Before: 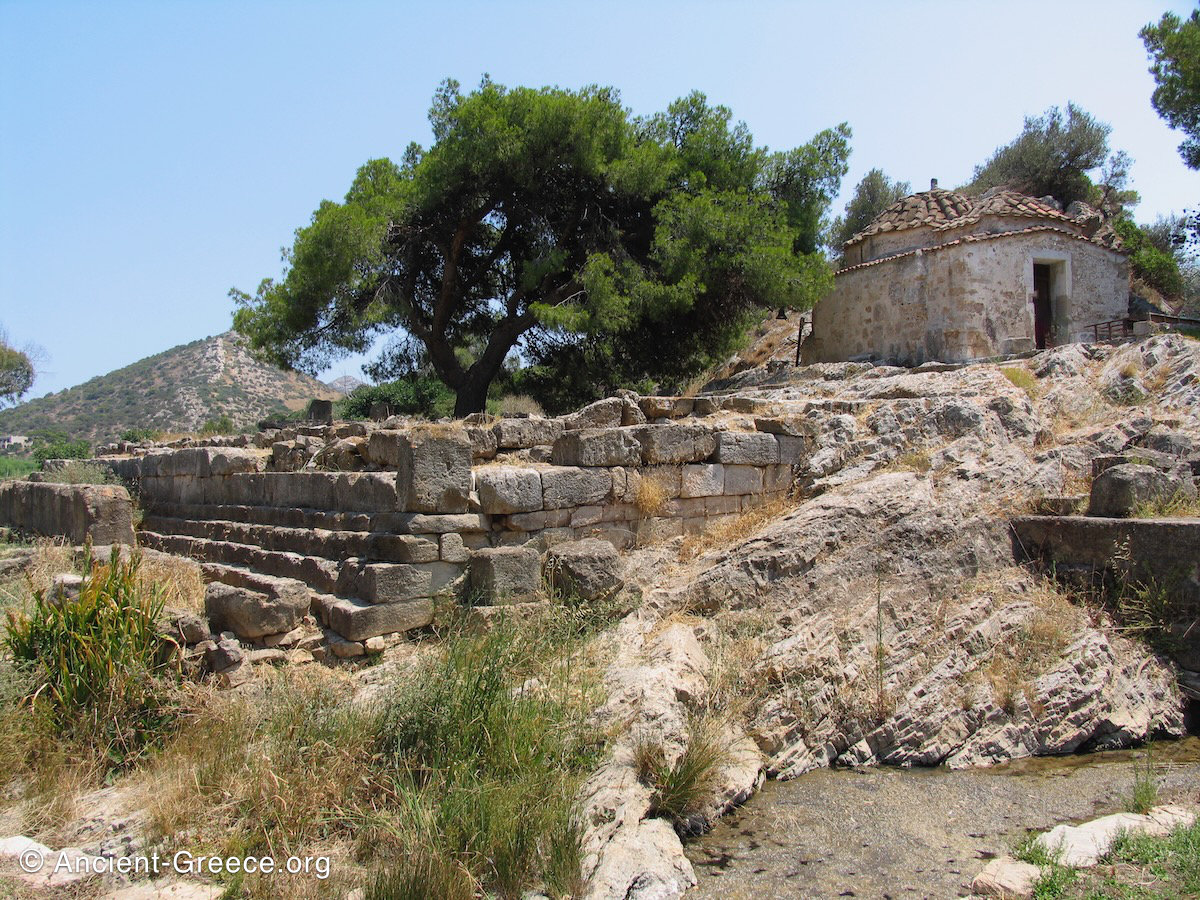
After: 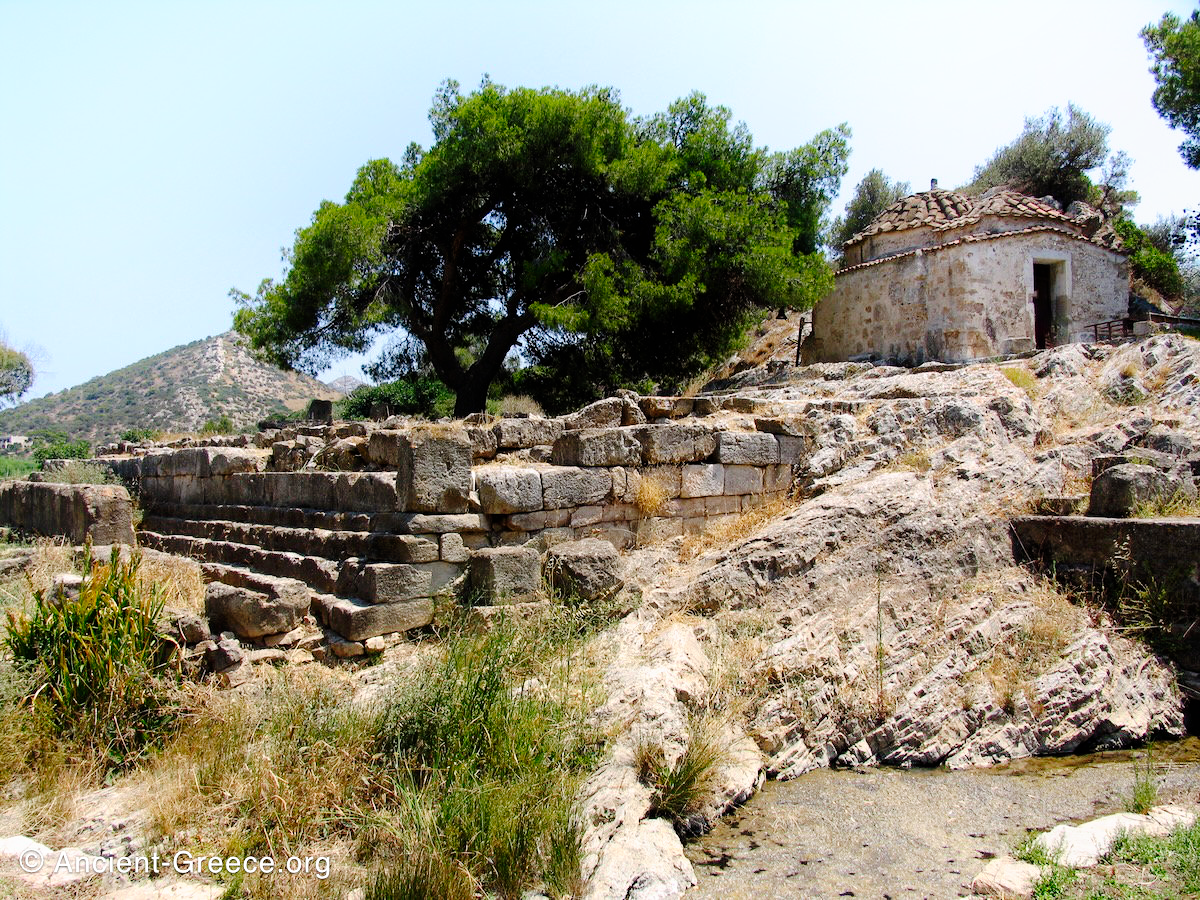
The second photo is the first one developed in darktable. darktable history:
shadows and highlights: shadows -40.15, highlights 62.88, soften with gaussian
tone curve: curves: ch0 [(0, 0) (0.003, 0) (0.011, 0.001) (0.025, 0.001) (0.044, 0.003) (0.069, 0.009) (0.1, 0.018) (0.136, 0.032) (0.177, 0.074) (0.224, 0.13) (0.277, 0.218) (0.335, 0.321) (0.399, 0.425) (0.468, 0.523) (0.543, 0.617) (0.623, 0.708) (0.709, 0.789) (0.801, 0.873) (0.898, 0.967) (1, 1)], preserve colors none
